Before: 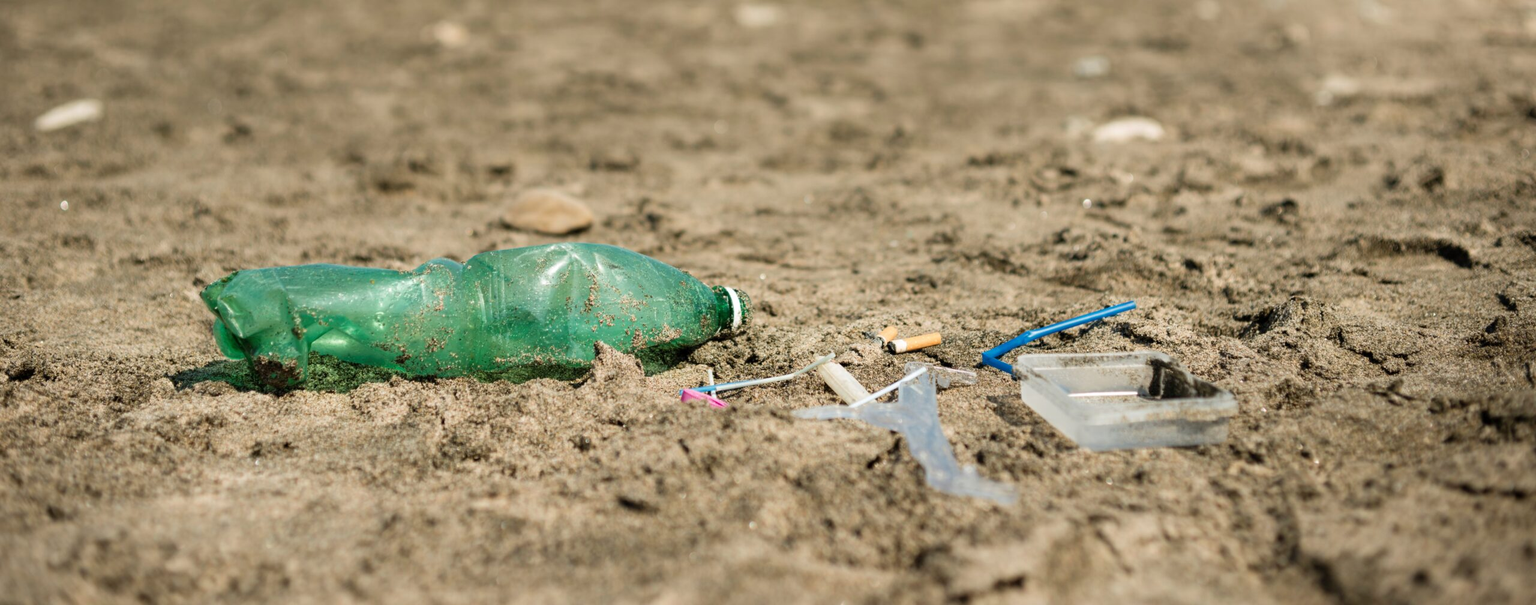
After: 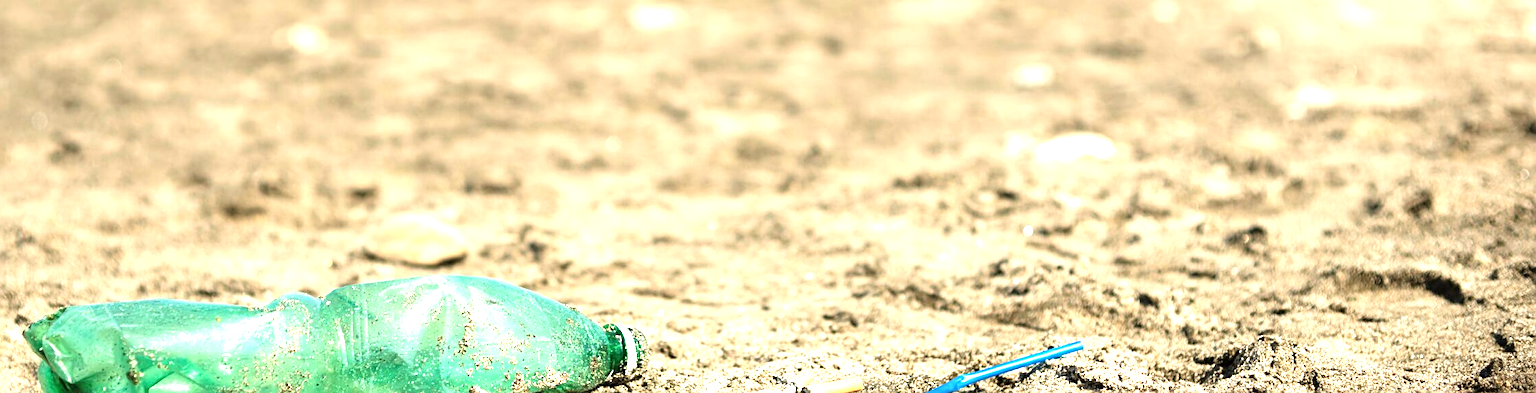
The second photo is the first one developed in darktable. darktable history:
crop and rotate: left 11.739%, bottom 42.59%
contrast brightness saturation: contrast 0.073
color zones: curves: ch1 [(0.25, 0.5) (0.747, 0.71)]
sharpen: on, module defaults
exposure: black level correction 0, exposure 1.5 EV, compensate highlight preservation false
